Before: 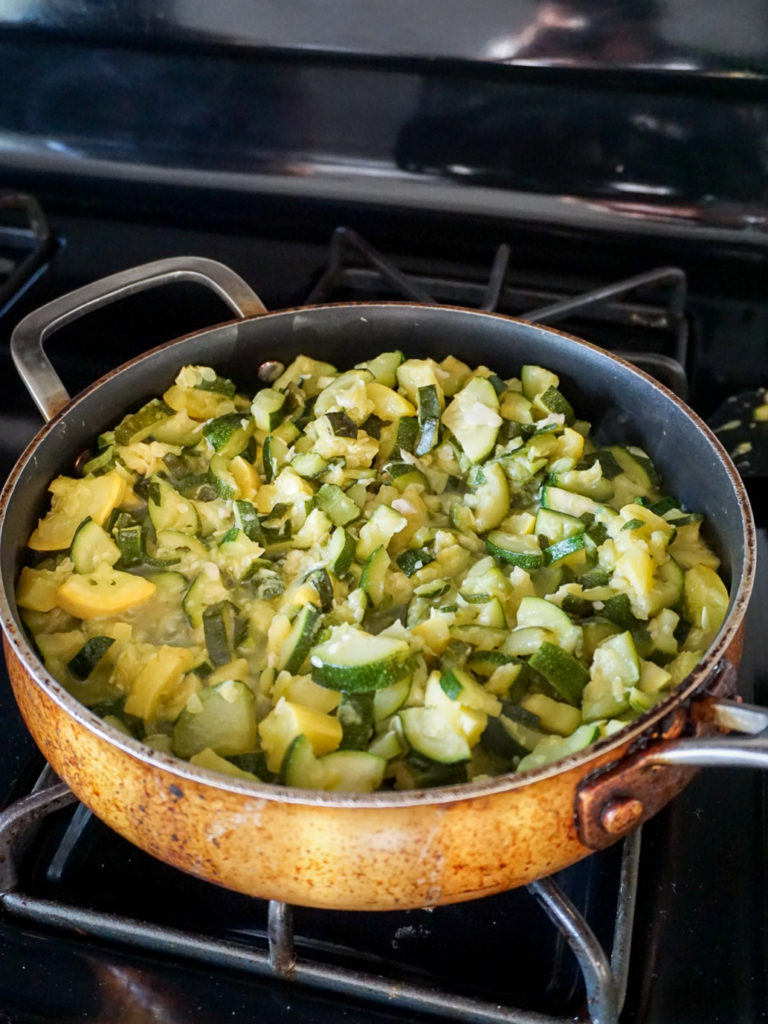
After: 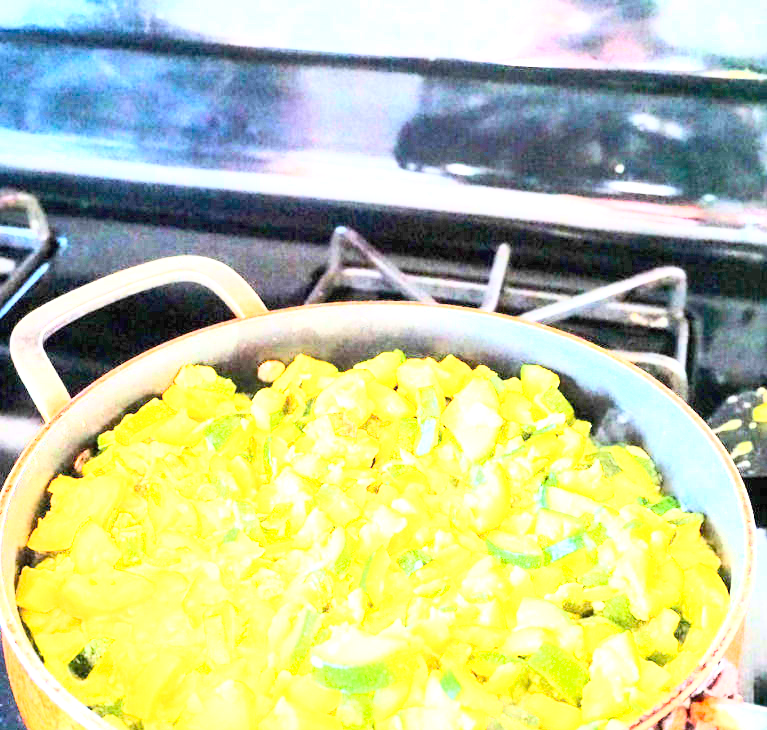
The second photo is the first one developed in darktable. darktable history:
crop: right 0.001%, bottom 28.62%
exposure: black level correction 0, exposure 3.96 EV, compensate exposure bias true, compensate highlight preservation false
shadows and highlights: shadows 36.63, highlights -26.66, soften with gaussian
base curve: curves: ch0 [(0, 0) (0.007, 0.004) (0.027, 0.03) (0.046, 0.07) (0.207, 0.54) (0.442, 0.872) (0.673, 0.972) (1, 1)]
local contrast: mode bilateral grid, contrast 99, coarseness 99, detail 89%, midtone range 0.2
